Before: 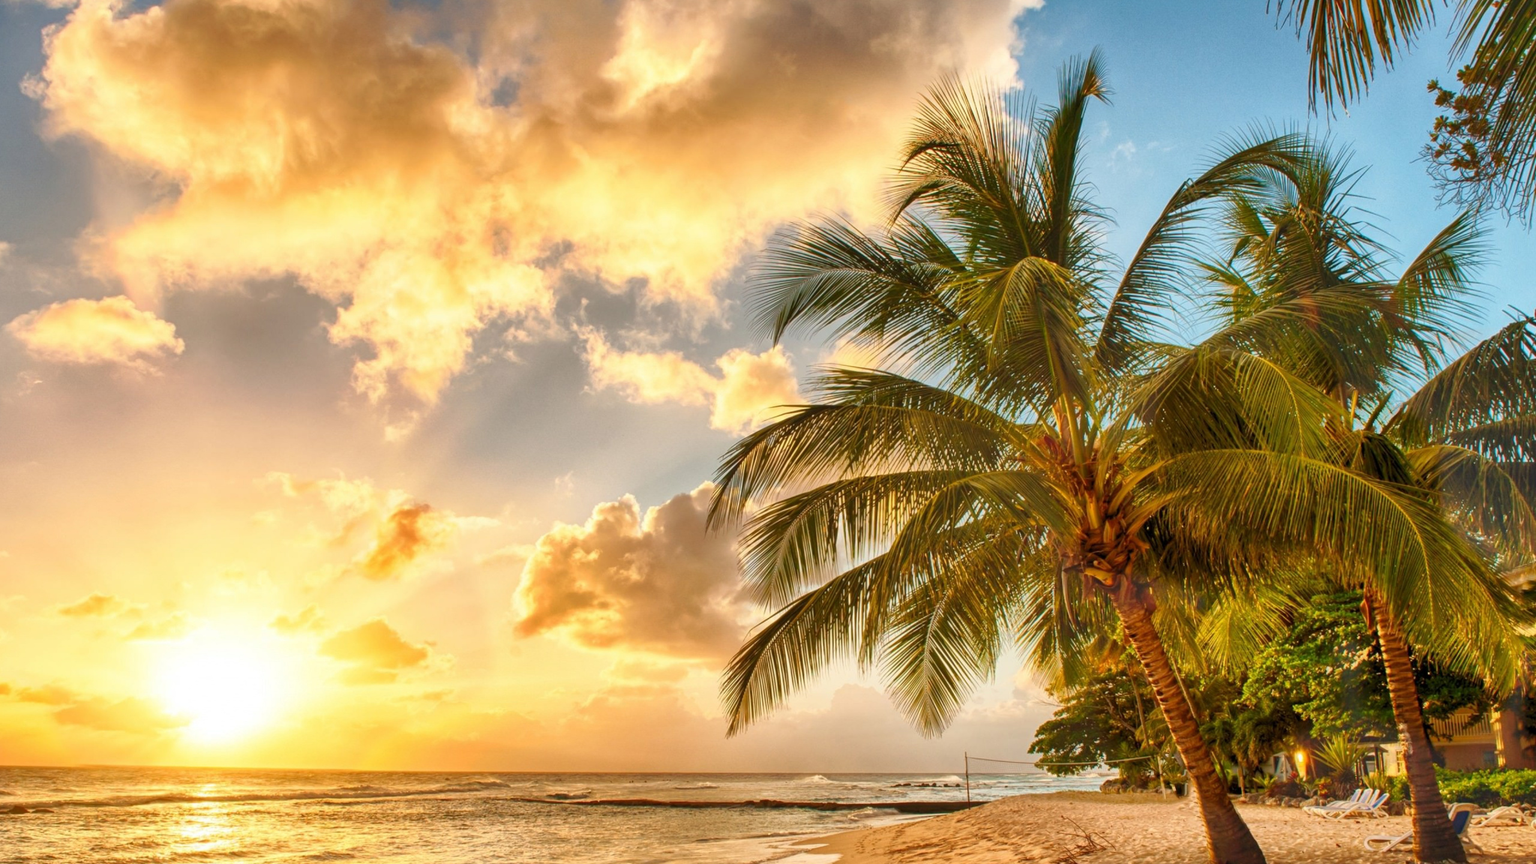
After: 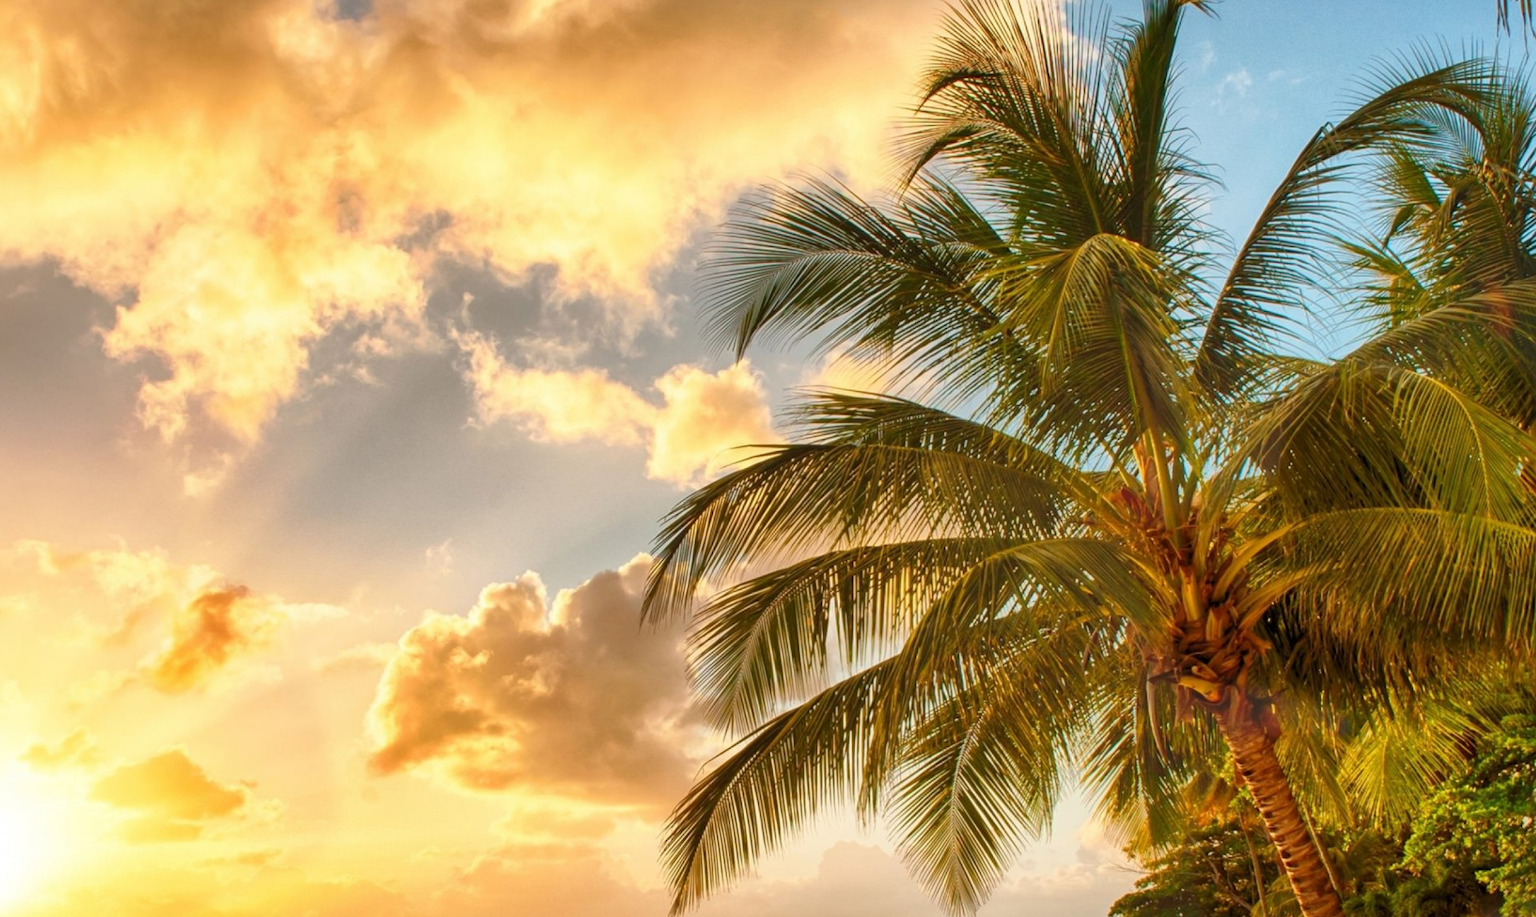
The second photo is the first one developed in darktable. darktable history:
crop and rotate: left 16.665%, top 10.738%, right 13.003%, bottom 14.579%
